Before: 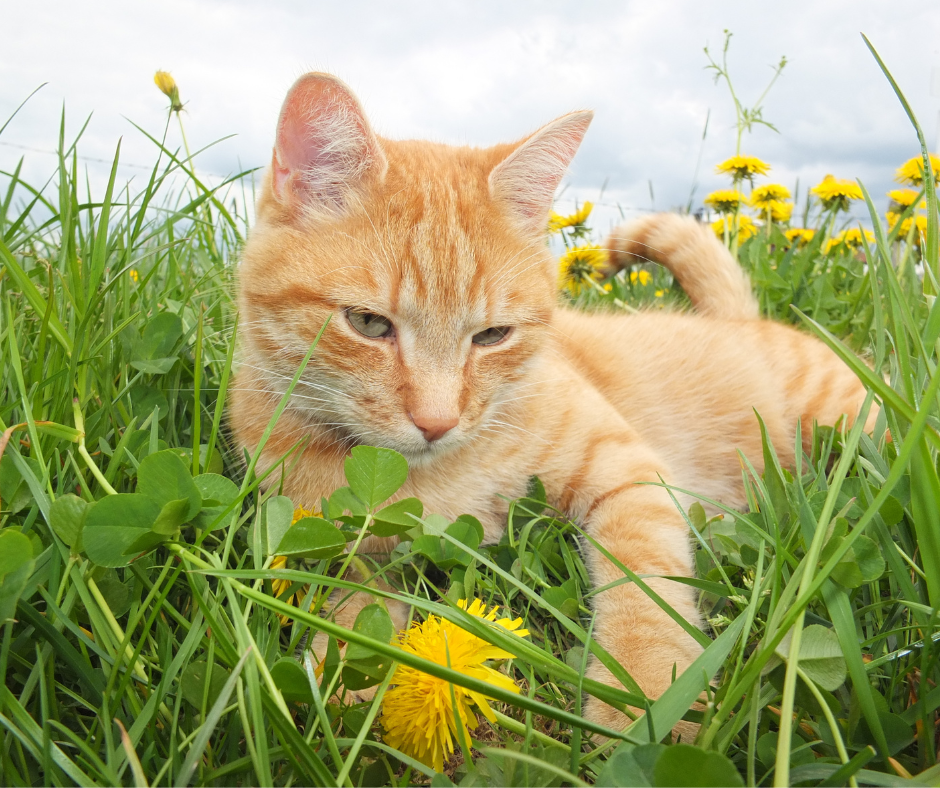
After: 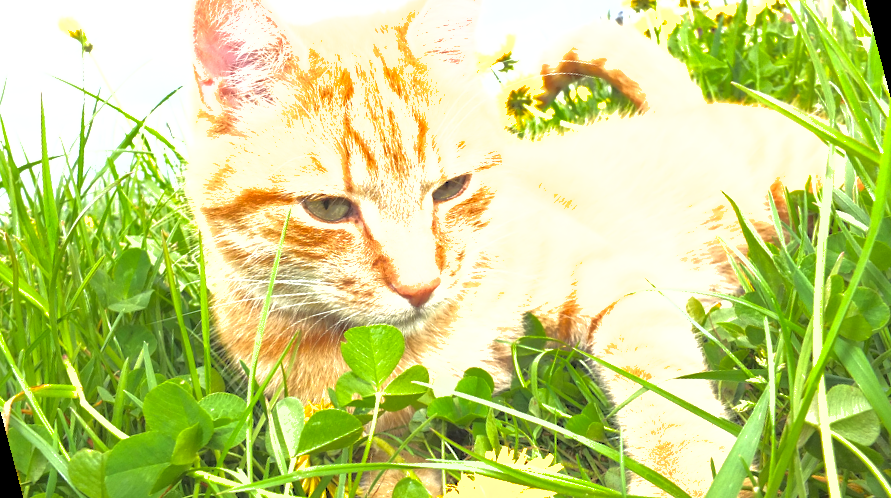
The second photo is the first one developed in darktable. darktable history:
exposure: exposure 1.25 EV, compensate exposure bias true, compensate highlight preservation false
shadows and highlights: on, module defaults
local contrast: highlights 100%, shadows 100%, detail 120%, midtone range 0.2
rotate and perspective: rotation -14.8°, crop left 0.1, crop right 0.903, crop top 0.25, crop bottom 0.748
